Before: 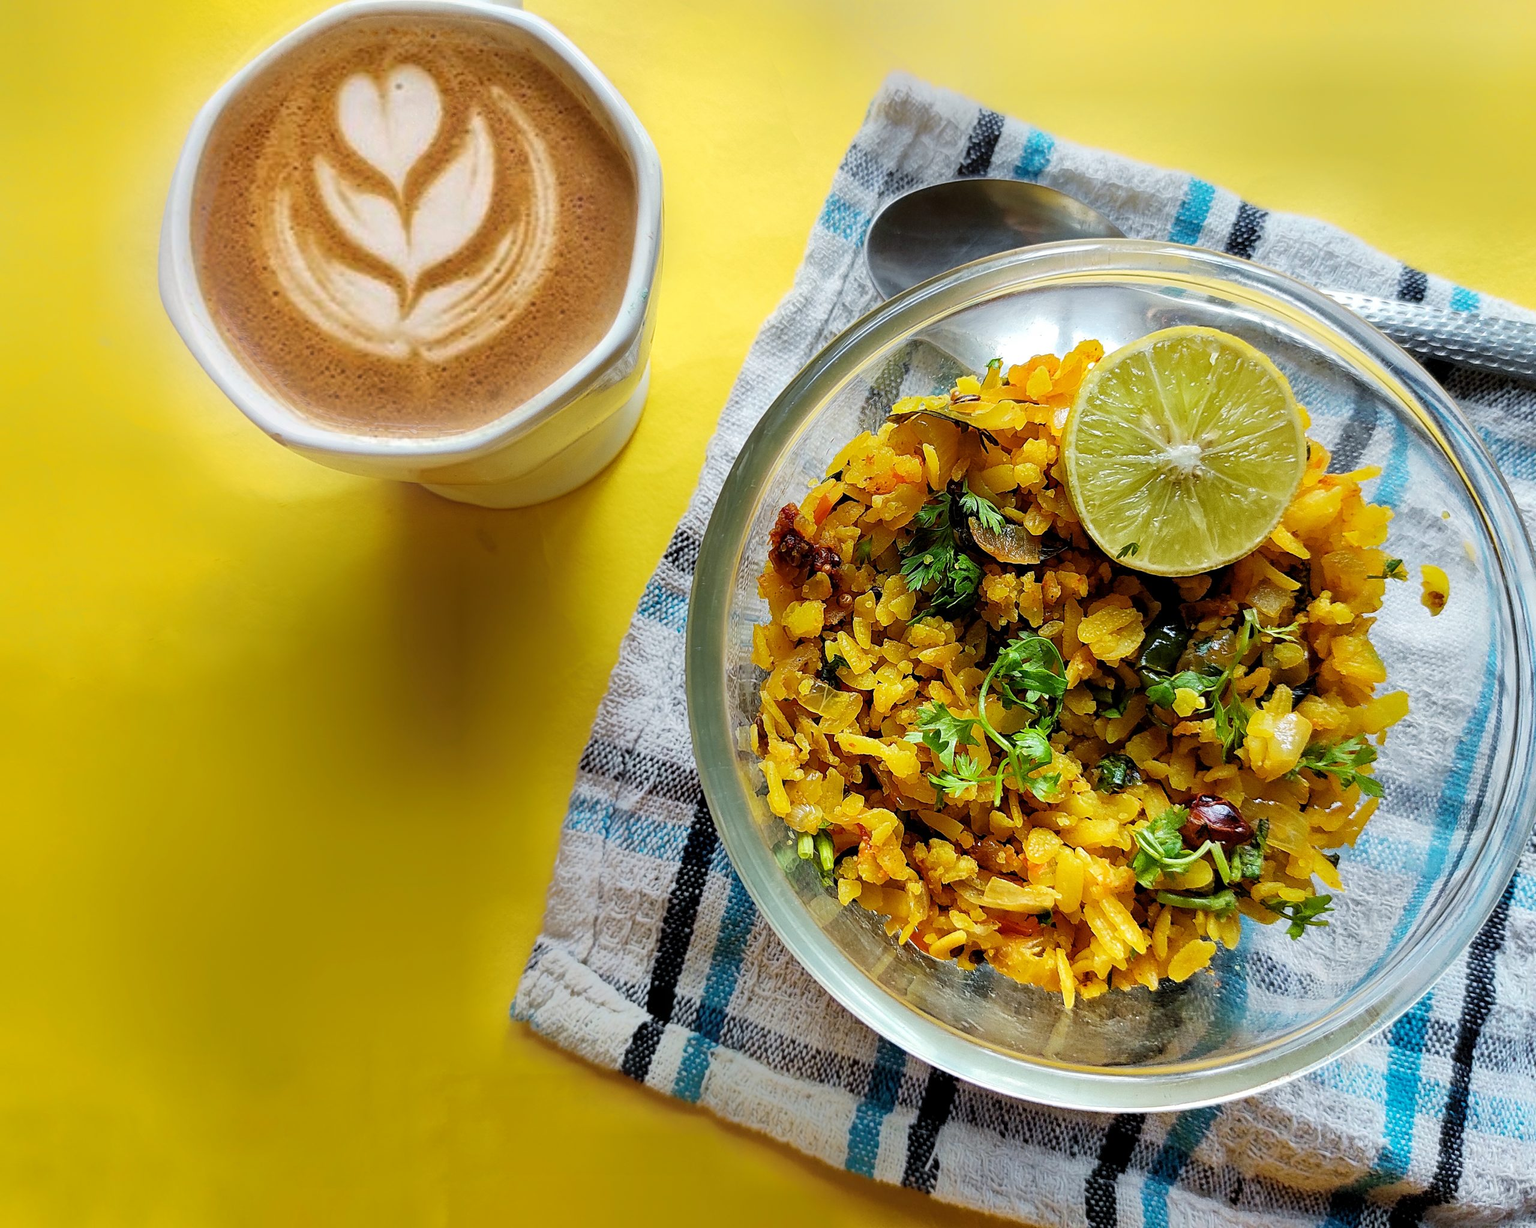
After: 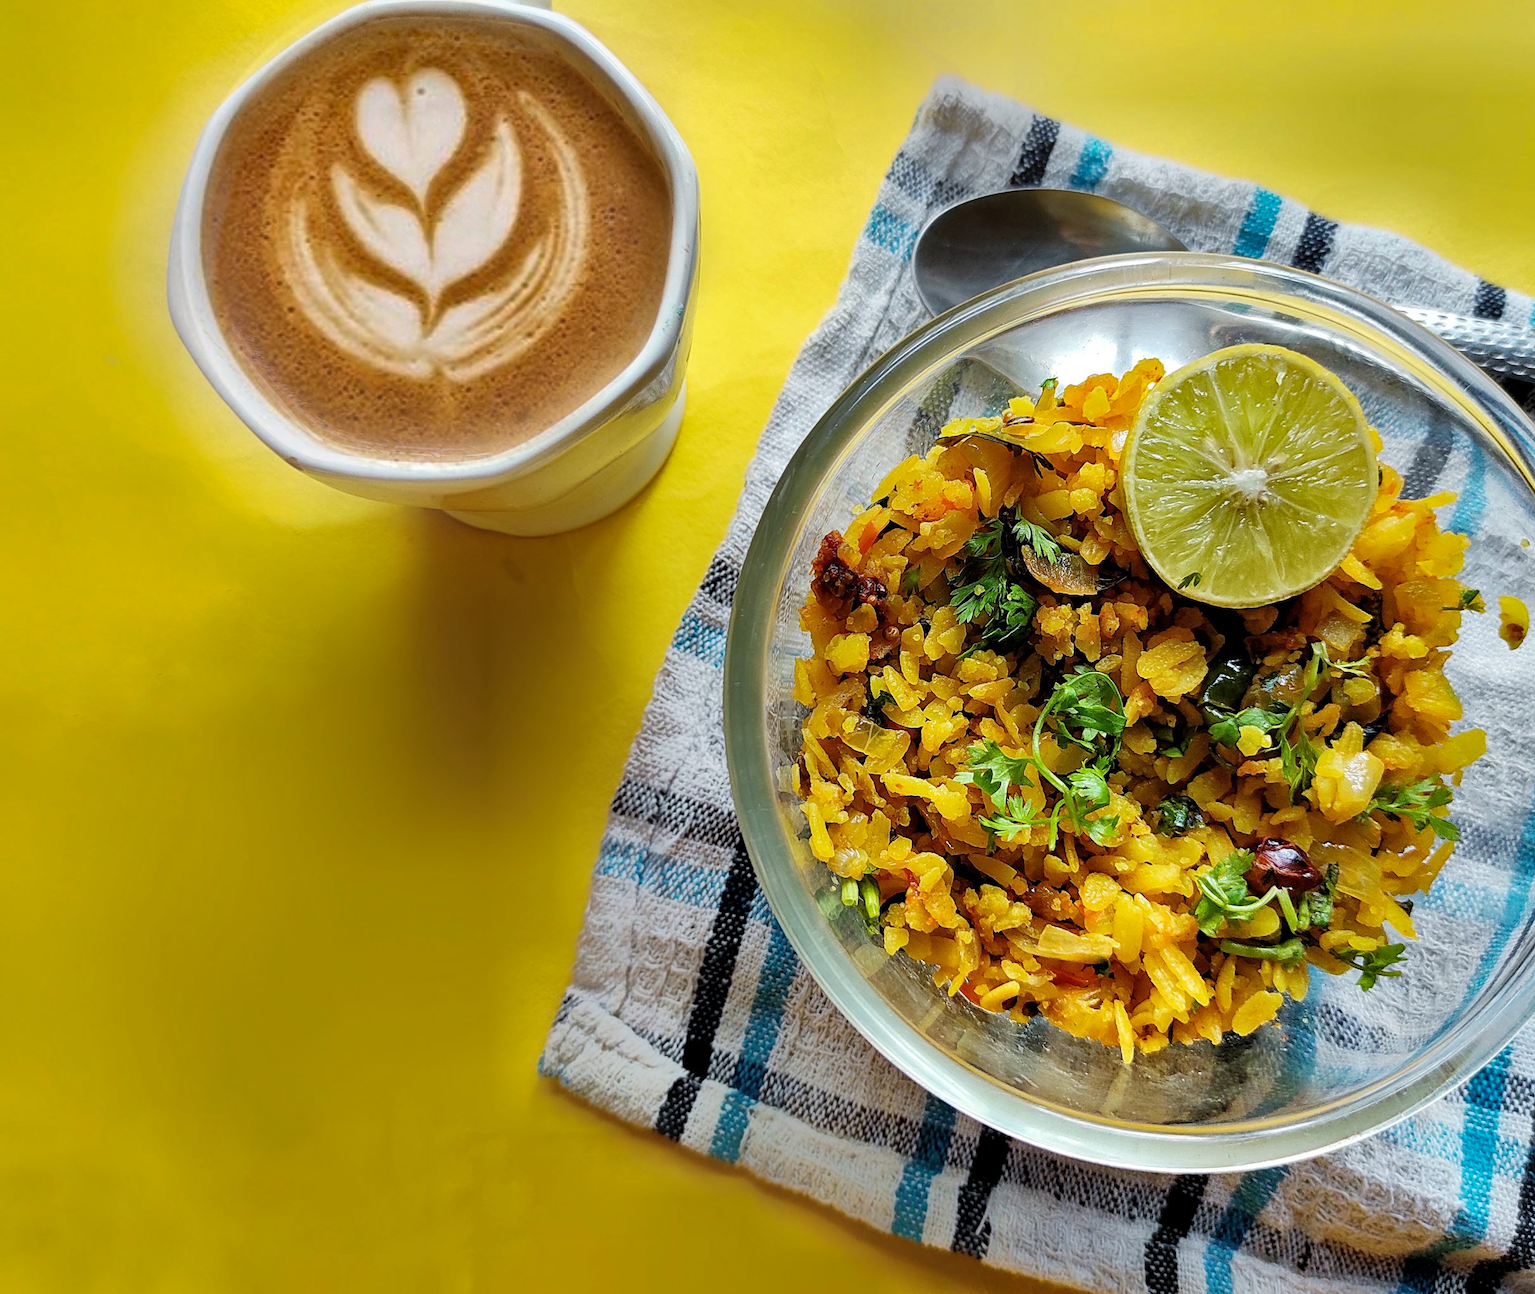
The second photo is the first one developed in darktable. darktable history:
shadows and highlights: soften with gaussian
crop and rotate: right 5.167%
